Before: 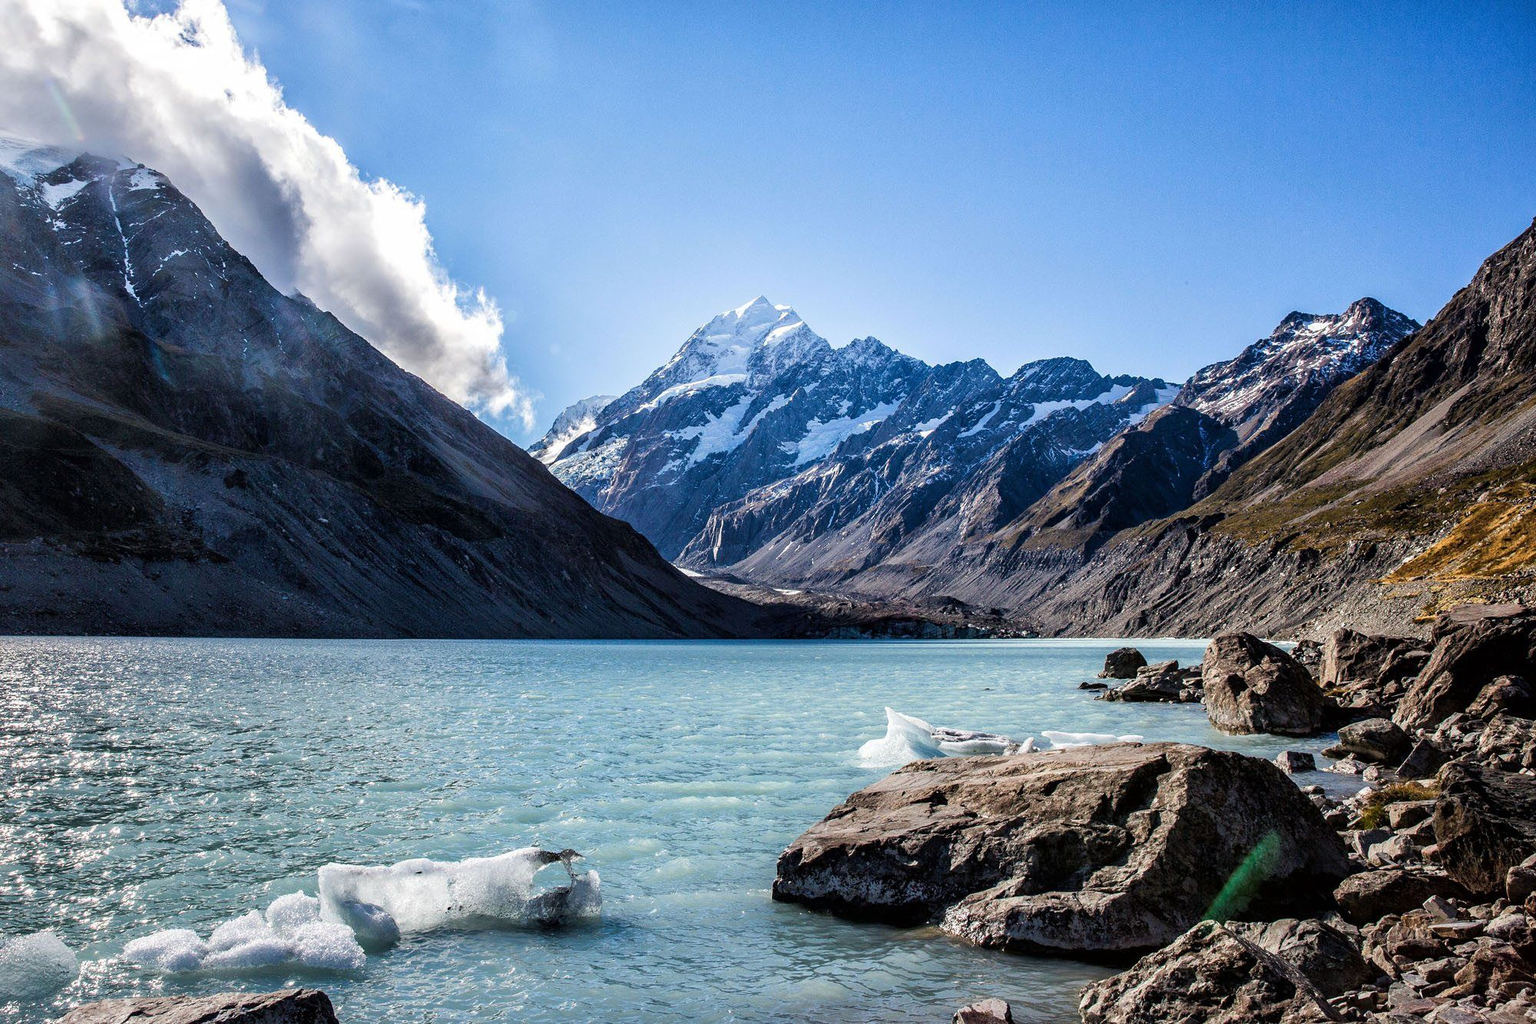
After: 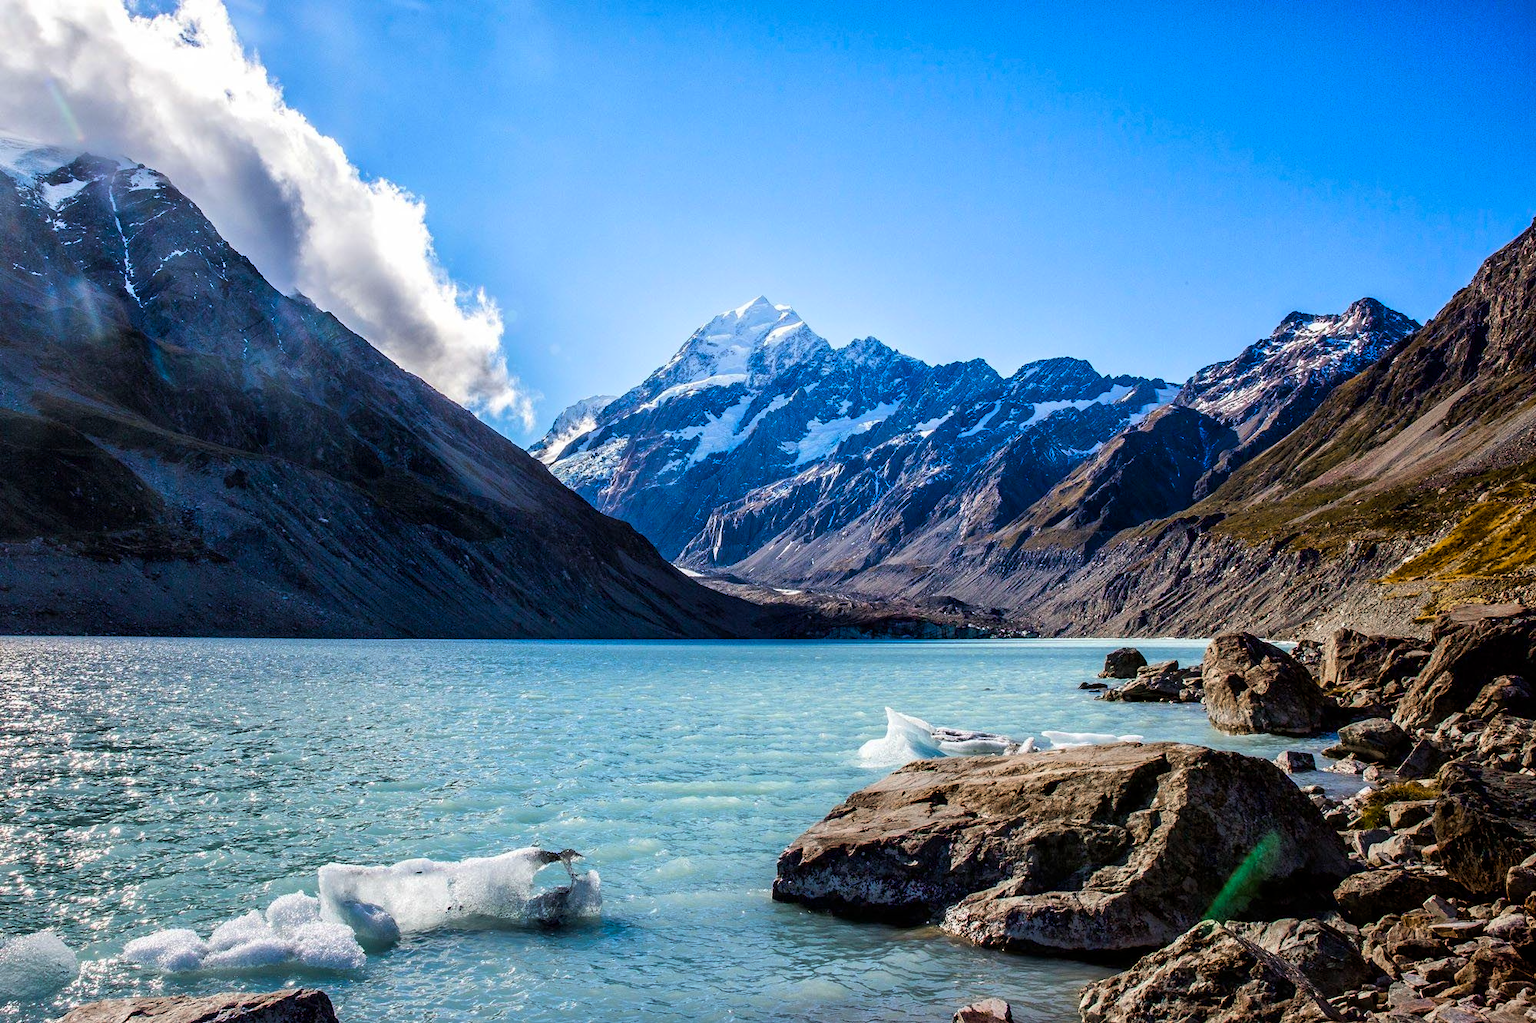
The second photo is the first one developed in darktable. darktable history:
color equalizer: saturation › red 1.13, hue › red 8.94, brightness › red 0.754, brightness › orange 0.768, node placement 5°
color balance rgb: linear chroma grading › global chroma 33.4%
